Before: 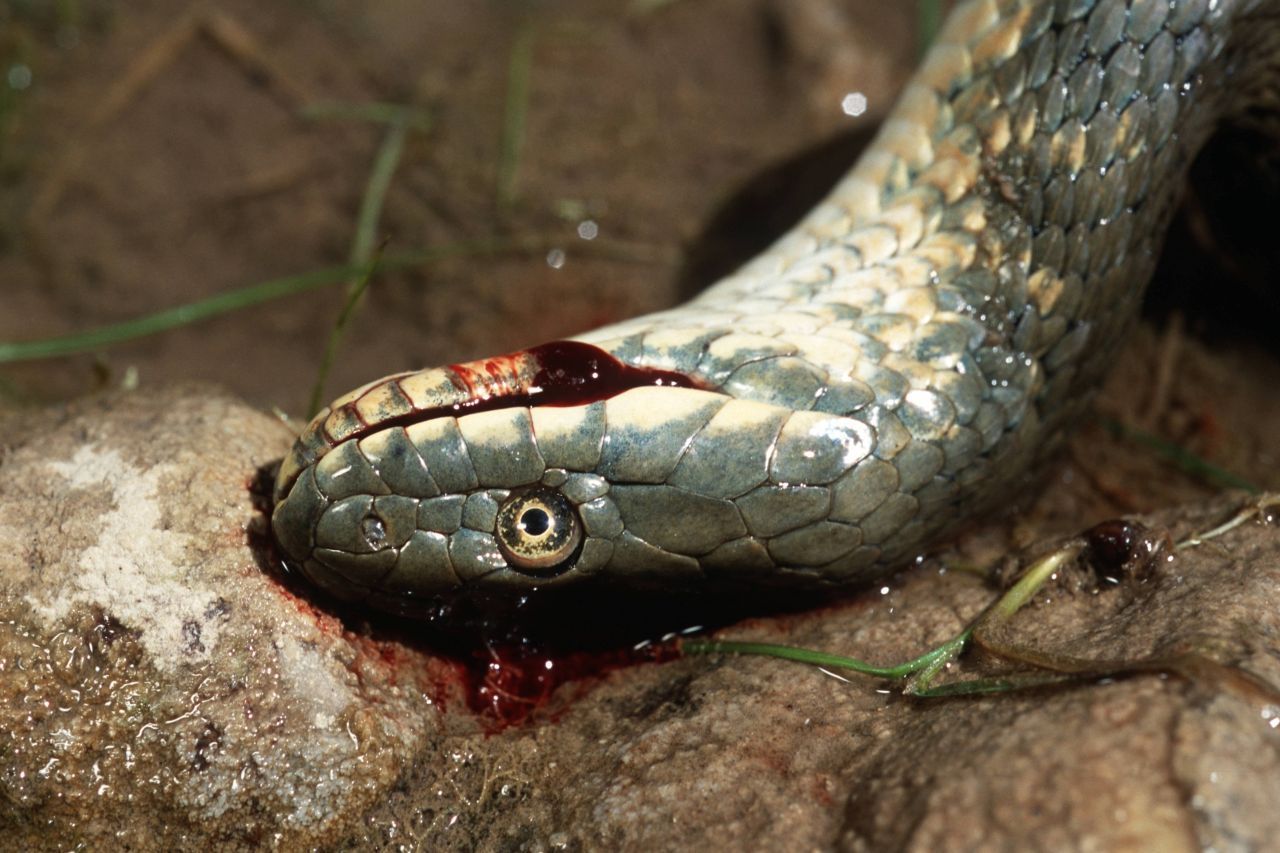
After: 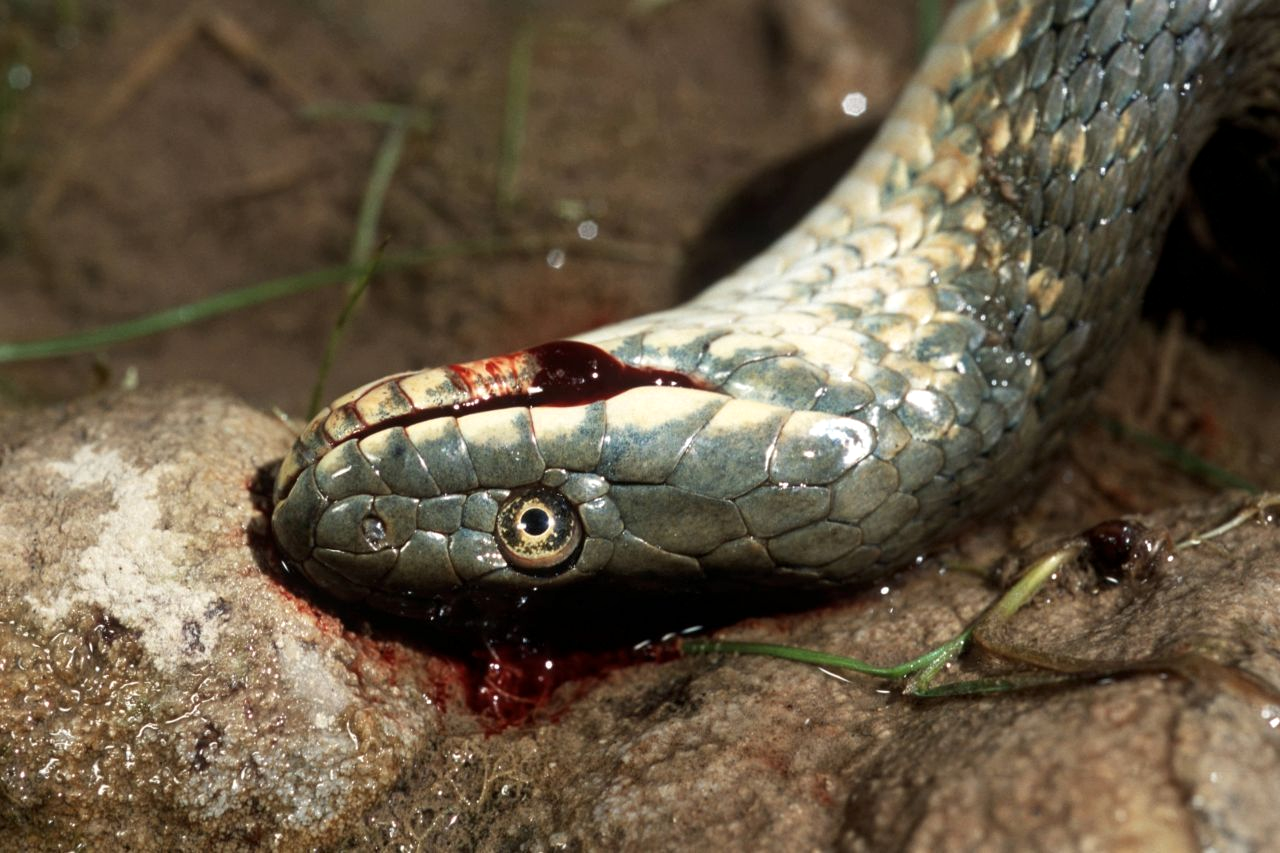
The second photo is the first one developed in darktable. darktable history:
local contrast: highlights 103%, shadows 100%, detail 119%, midtone range 0.2
